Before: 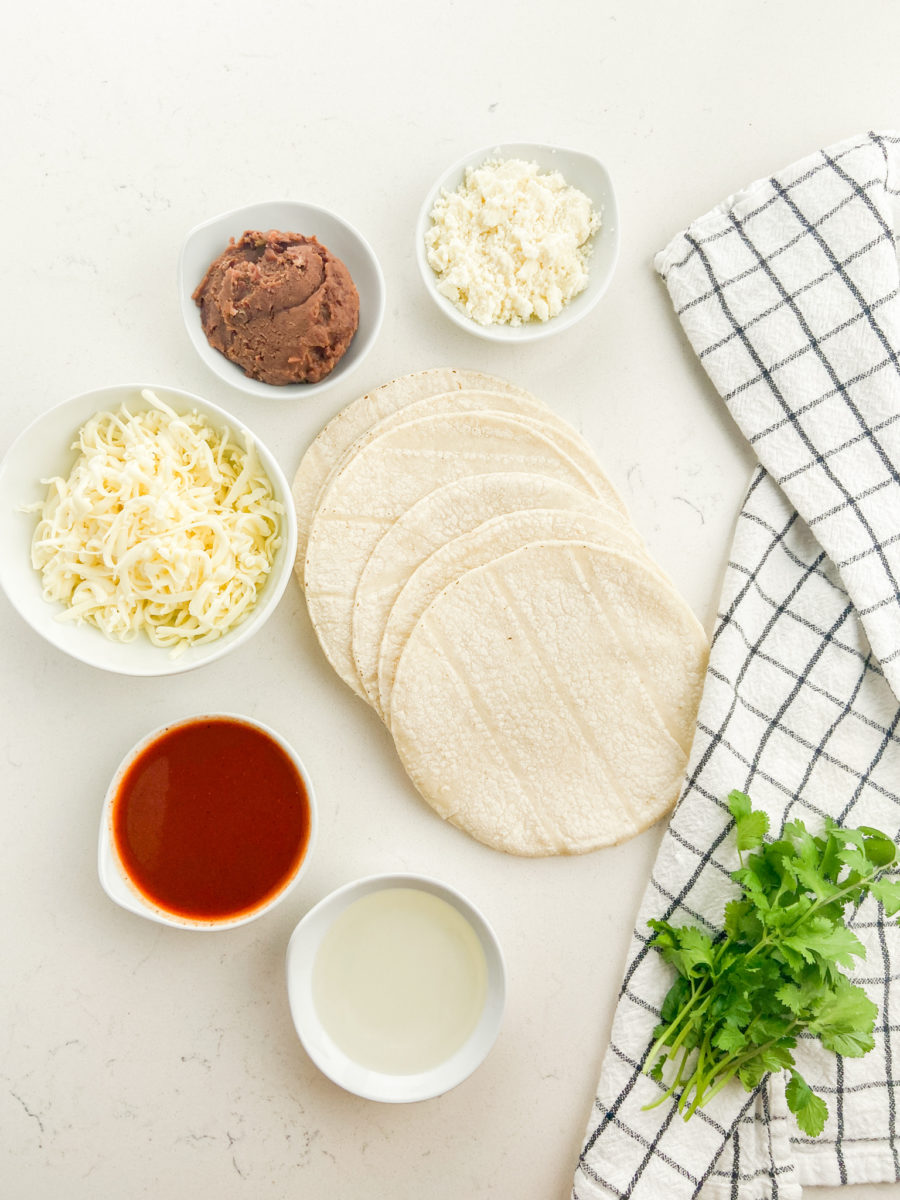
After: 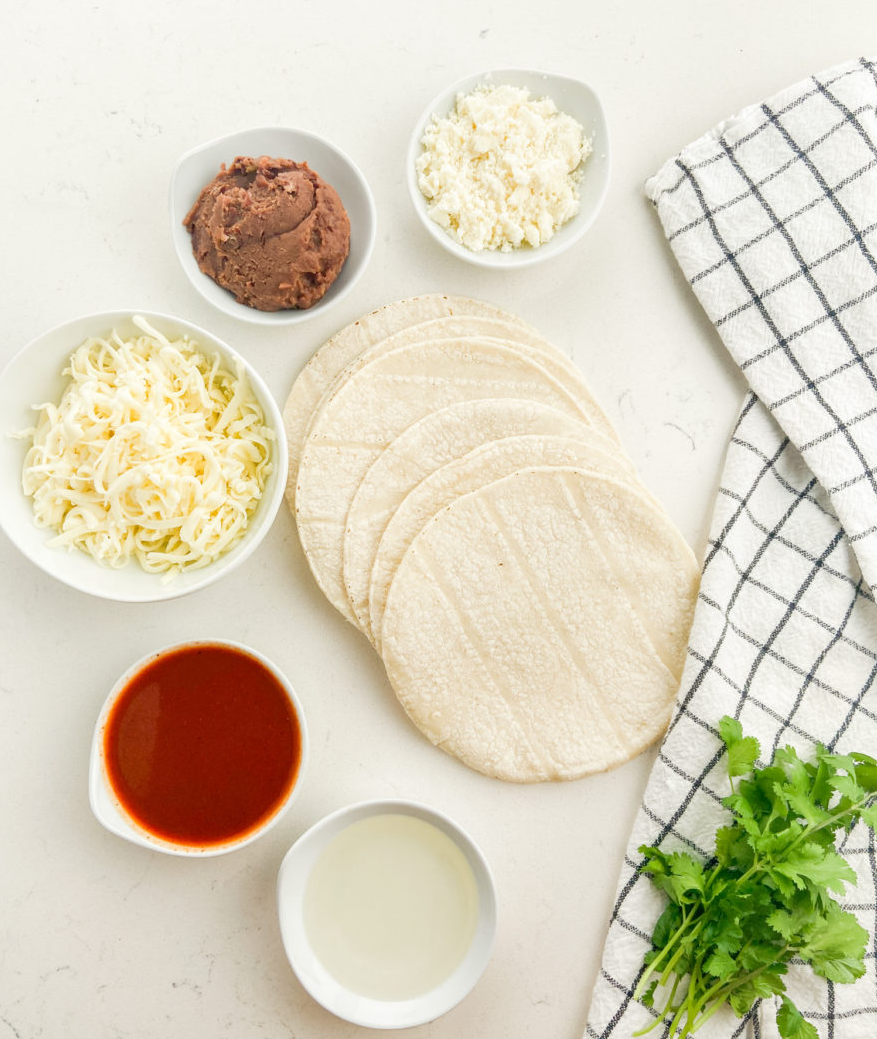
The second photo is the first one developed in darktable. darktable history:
crop: left 1.075%, top 6.19%, right 1.409%, bottom 7.216%
